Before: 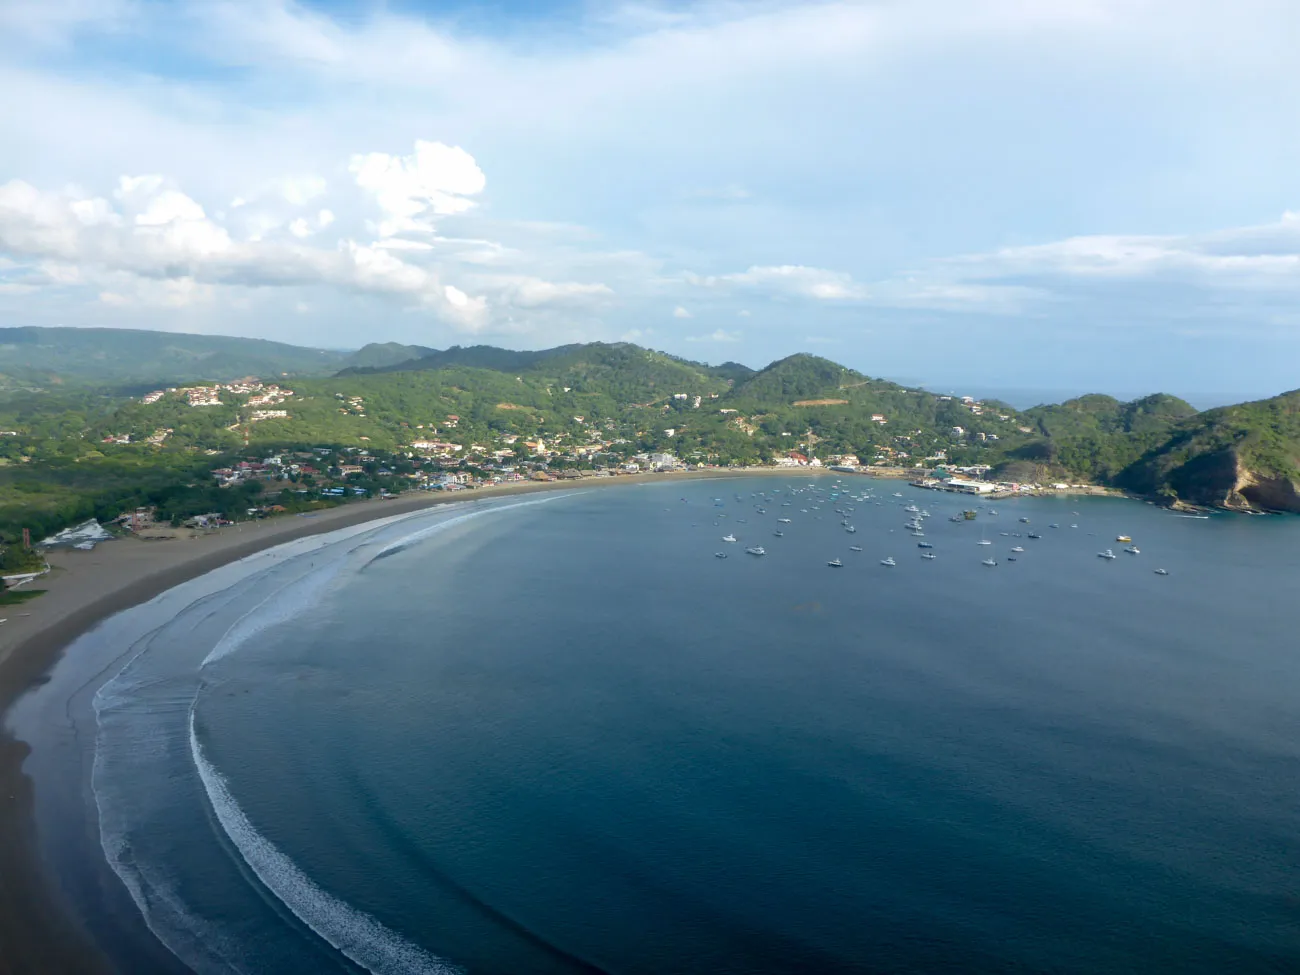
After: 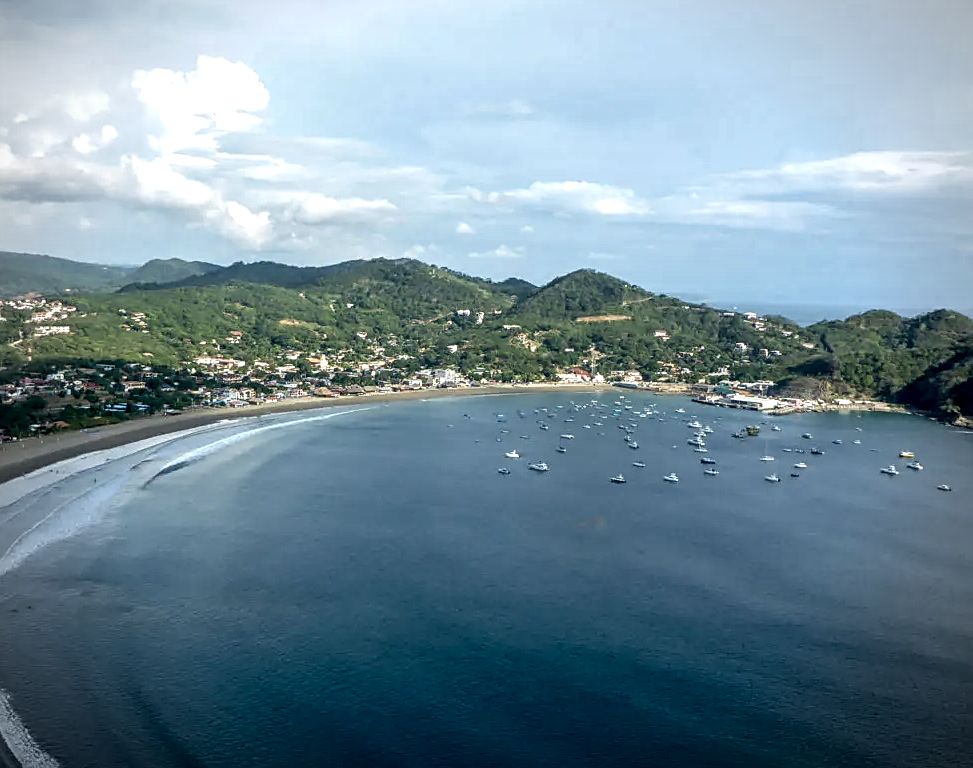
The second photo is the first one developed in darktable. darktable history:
local contrast: highlights 19%, detail 186%
sharpen: on, module defaults
vignetting: fall-off start 79.88%
crop: left 16.768%, top 8.653%, right 8.362%, bottom 12.485%
